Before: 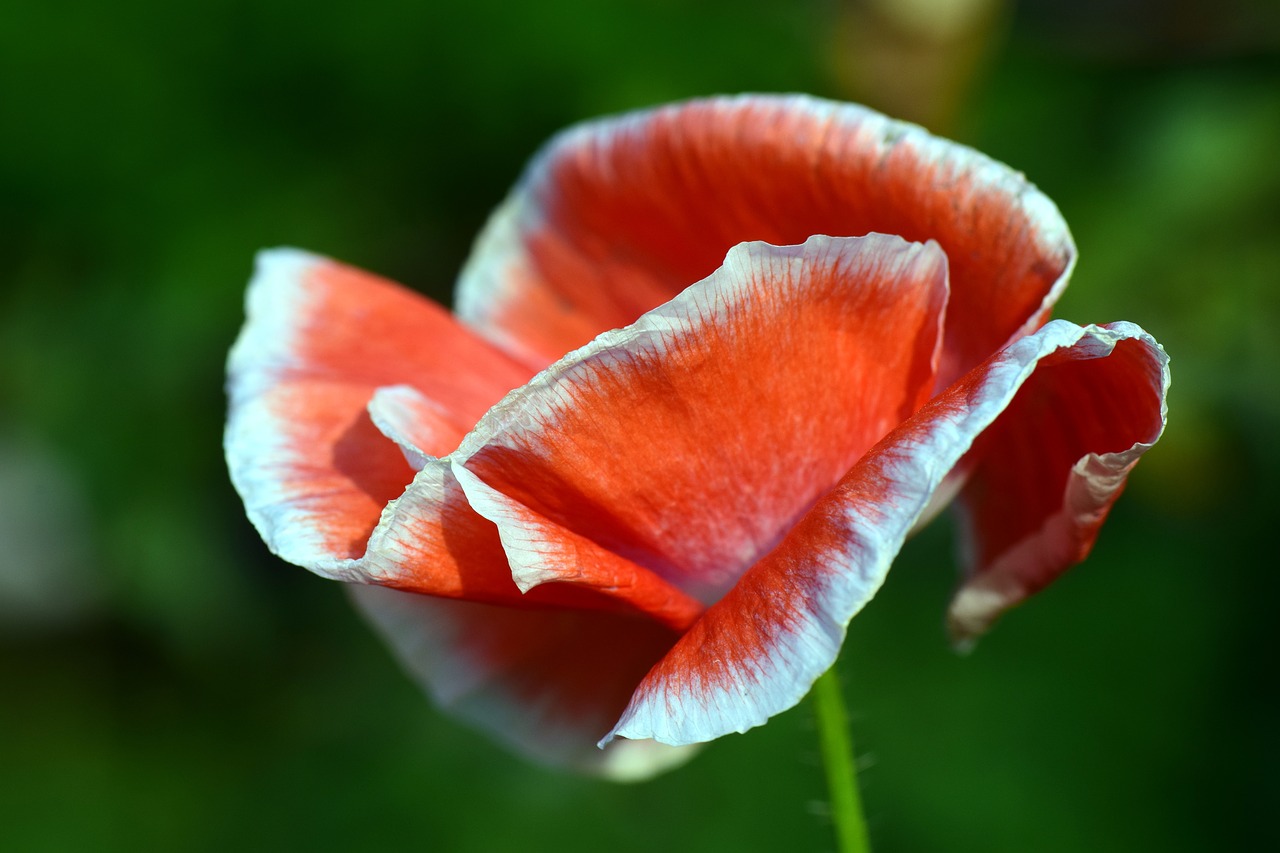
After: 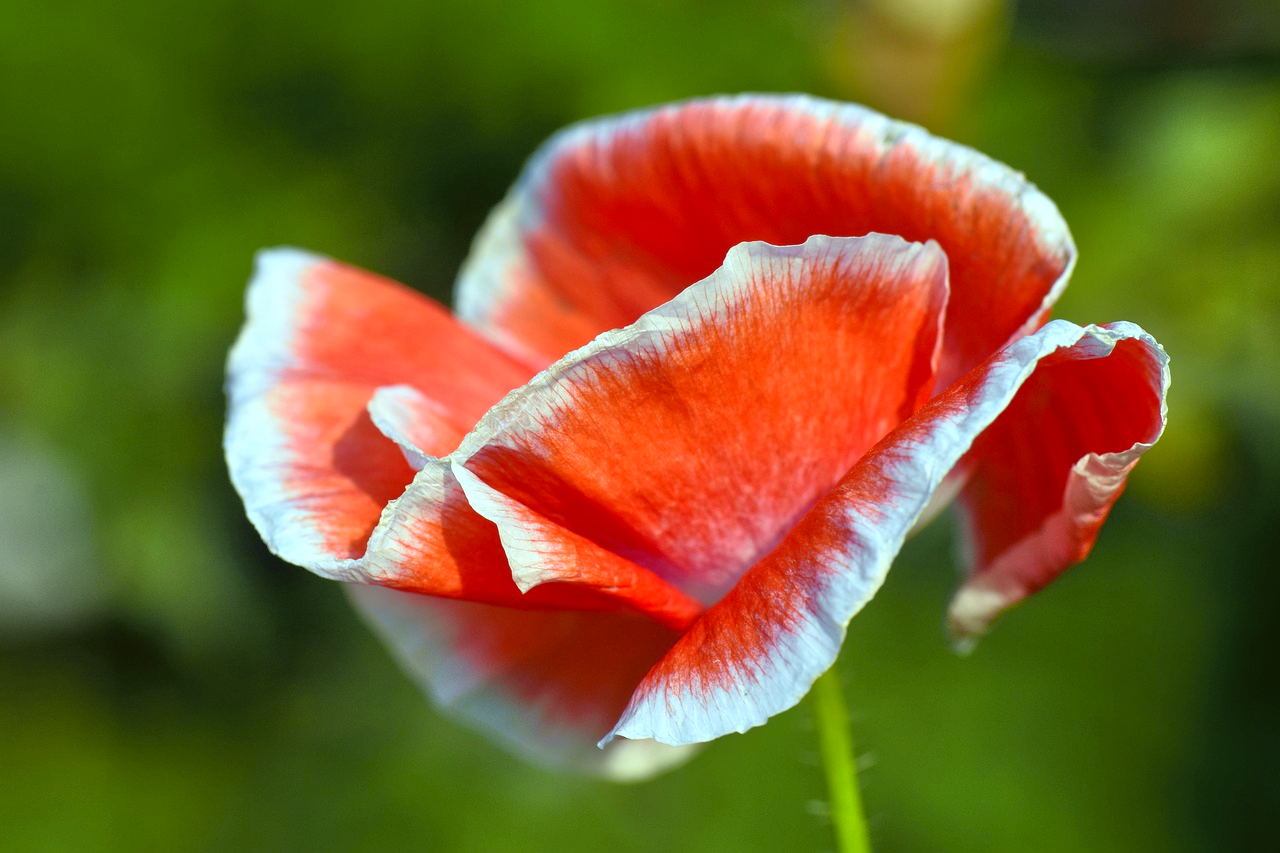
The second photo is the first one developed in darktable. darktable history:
tone curve: curves: ch0 [(0, 0.024) (0.119, 0.146) (0.474, 0.485) (0.718, 0.739) (0.817, 0.839) (1, 0.998)]; ch1 [(0, 0) (0.377, 0.416) (0.439, 0.451) (0.477, 0.477) (0.501, 0.503) (0.538, 0.544) (0.58, 0.602) (0.664, 0.676) (0.783, 0.804) (1, 1)]; ch2 [(0, 0) (0.38, 0.405) (0.463, 0.456) (0.498, 0.497) (0.524, 0.535) (0.578, 0.576) (0.648, 0.665) (1, 1)], color space Lab, independent channels, preserve colors none
tone equalizer: -7 EV 0.155 EV, -6 EV 0.586 EV, -5 EV 1.12 EV, -4 EV 1.31 EV, -3 EV 1.15 EV, -2 EV 0.6 EV, -1 EV 0.167 EV
